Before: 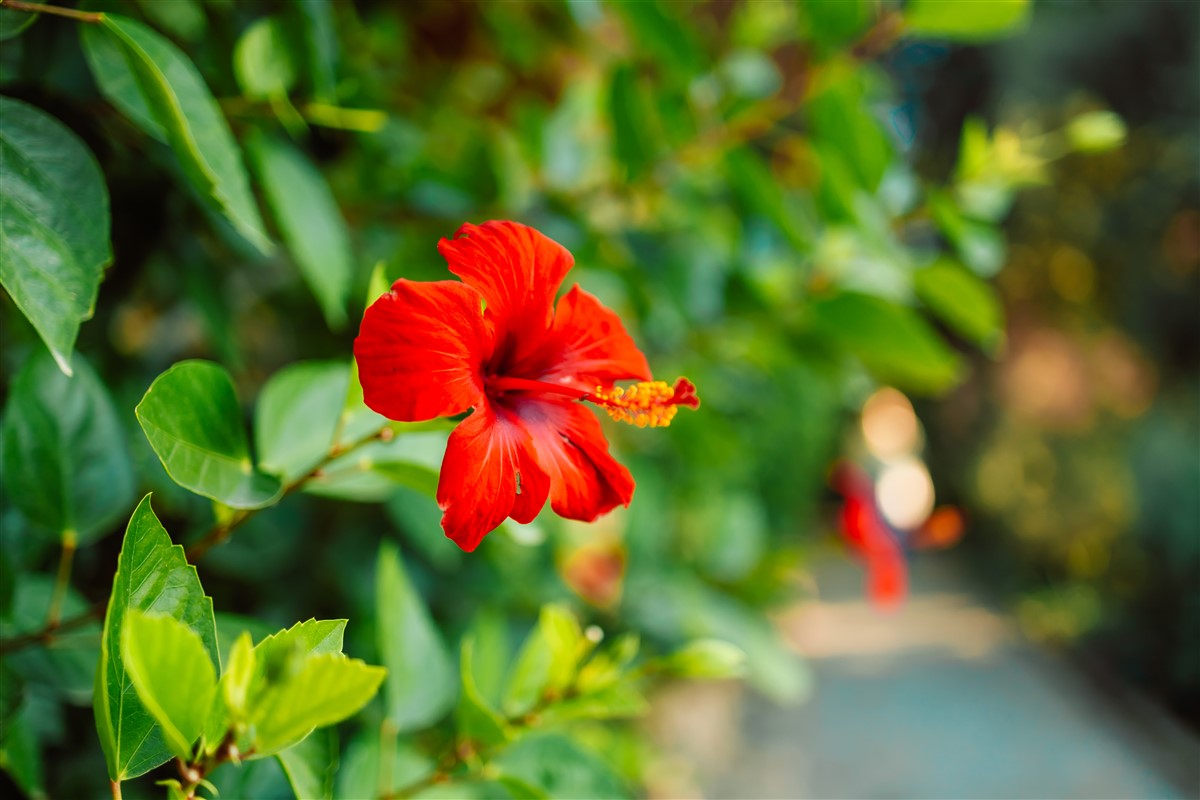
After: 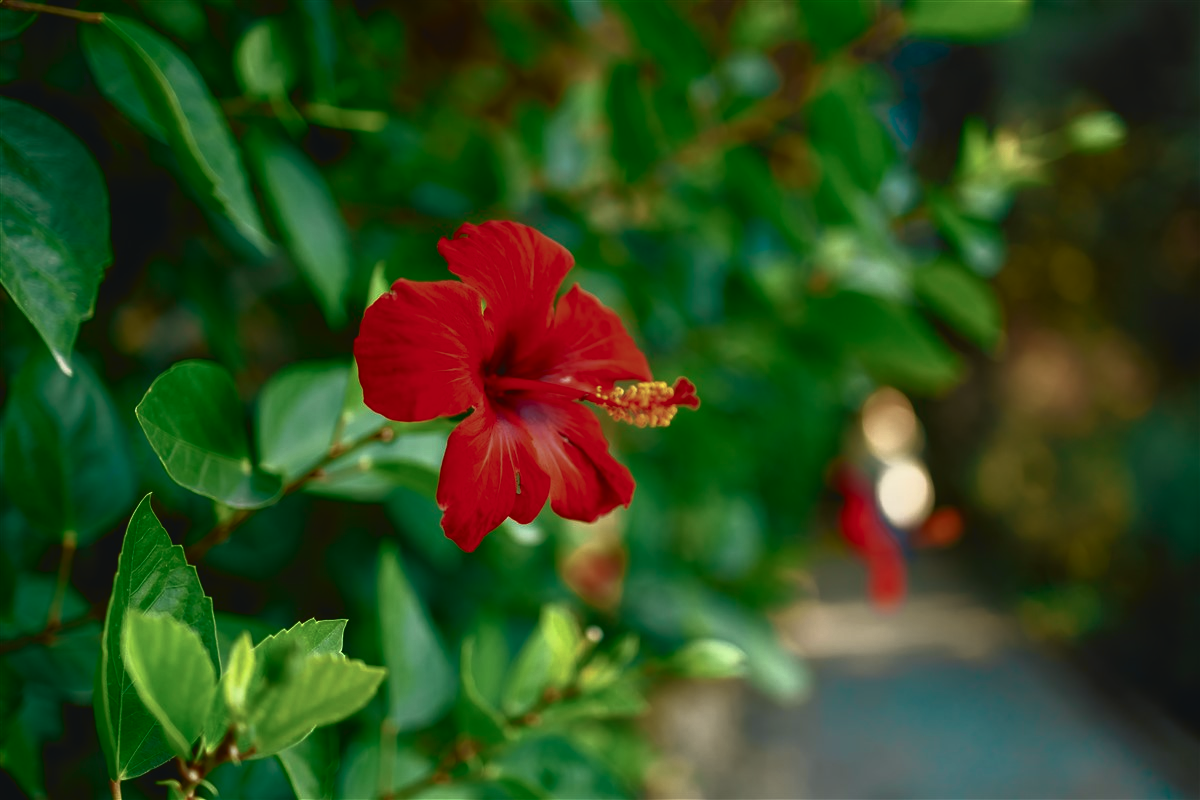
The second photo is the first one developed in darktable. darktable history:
exposure: exposure 0 EV, compensate highlight preservation false
tone curve: curves: ch0 [(0, 0.039) (0.104, 0.103) (0.273, 0.267) (0.448, 0.487) (0.704, 0.761) (0.886, 0.922) (0.994, 0.971)]; ch1 [(0, 0) (0.335, 0.298) (0.446, 0.413) (0.485, 0.487) (0.515, 0.503) (0.566, 0.563) (0.641, 0.655) (1, 1)]; ch2 [(0, 0) (0.314, 0.301) (0.421, 0.411) (0.502, 0.494) (0.528, 0.54) (0.557, 0.559) (0.612, 0.62) (0.722, 0.686) (1, 1)], color space Lab, independent channels, preserve colors none
base curve: curves: ch0 [(0, 0) (0.564, 0.291) (0.802, 0.731) (1, 1)]
